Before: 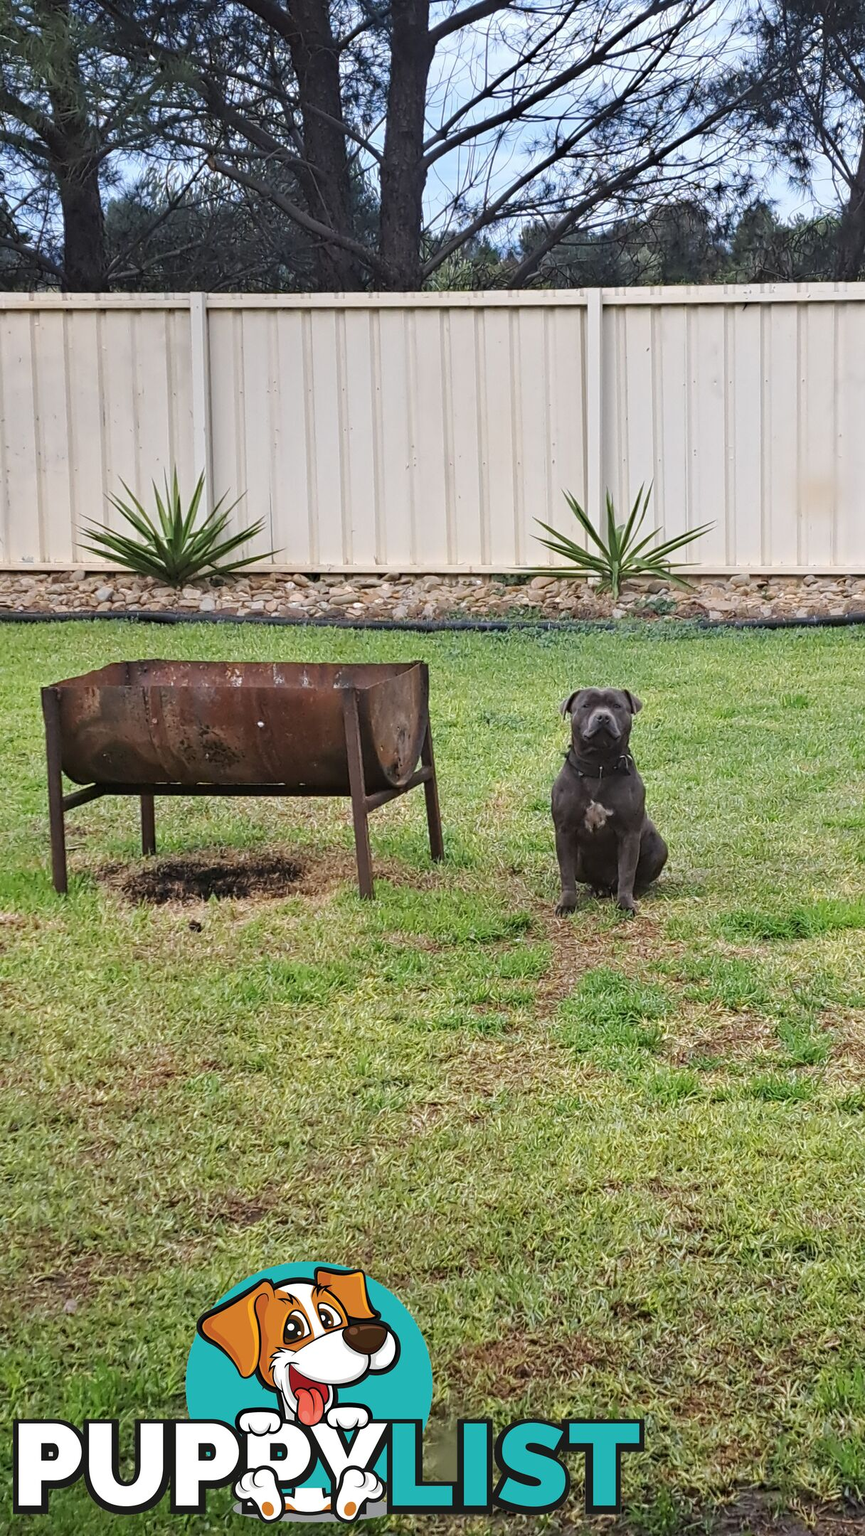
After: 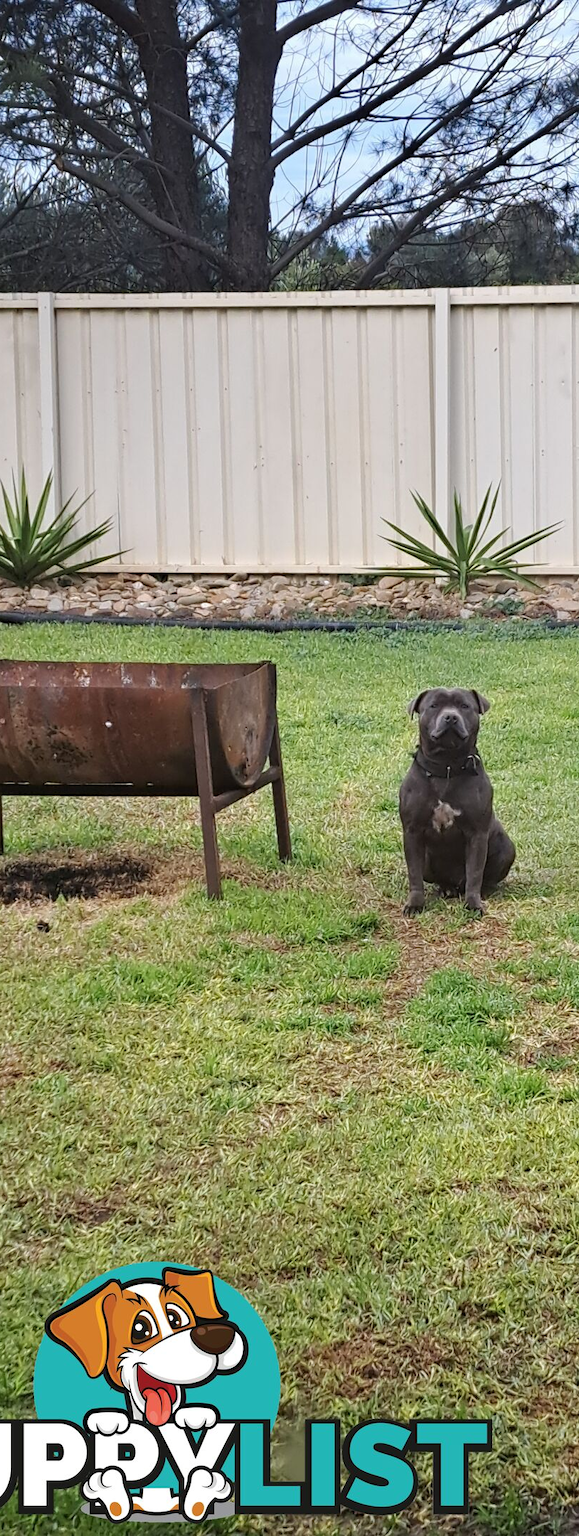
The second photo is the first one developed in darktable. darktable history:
crop and rotate: left 17.626%, right 15.324%
